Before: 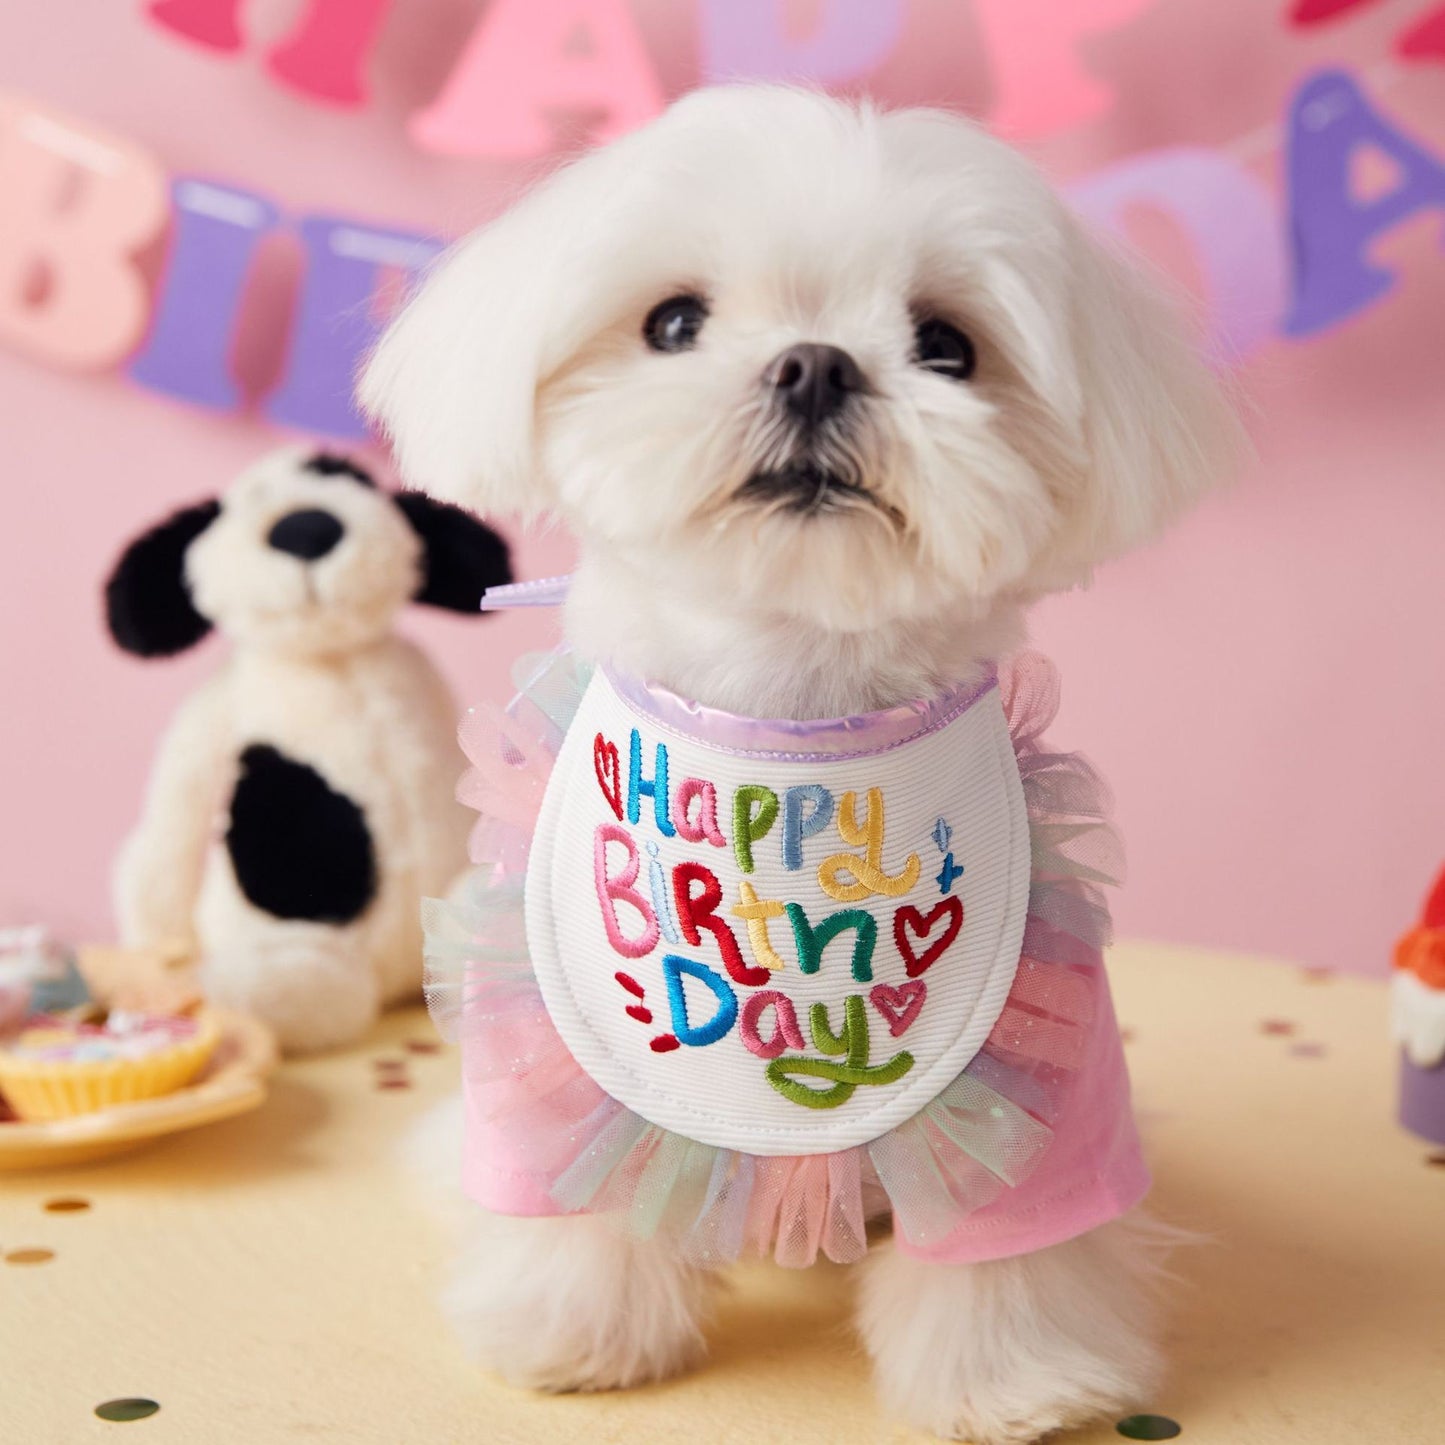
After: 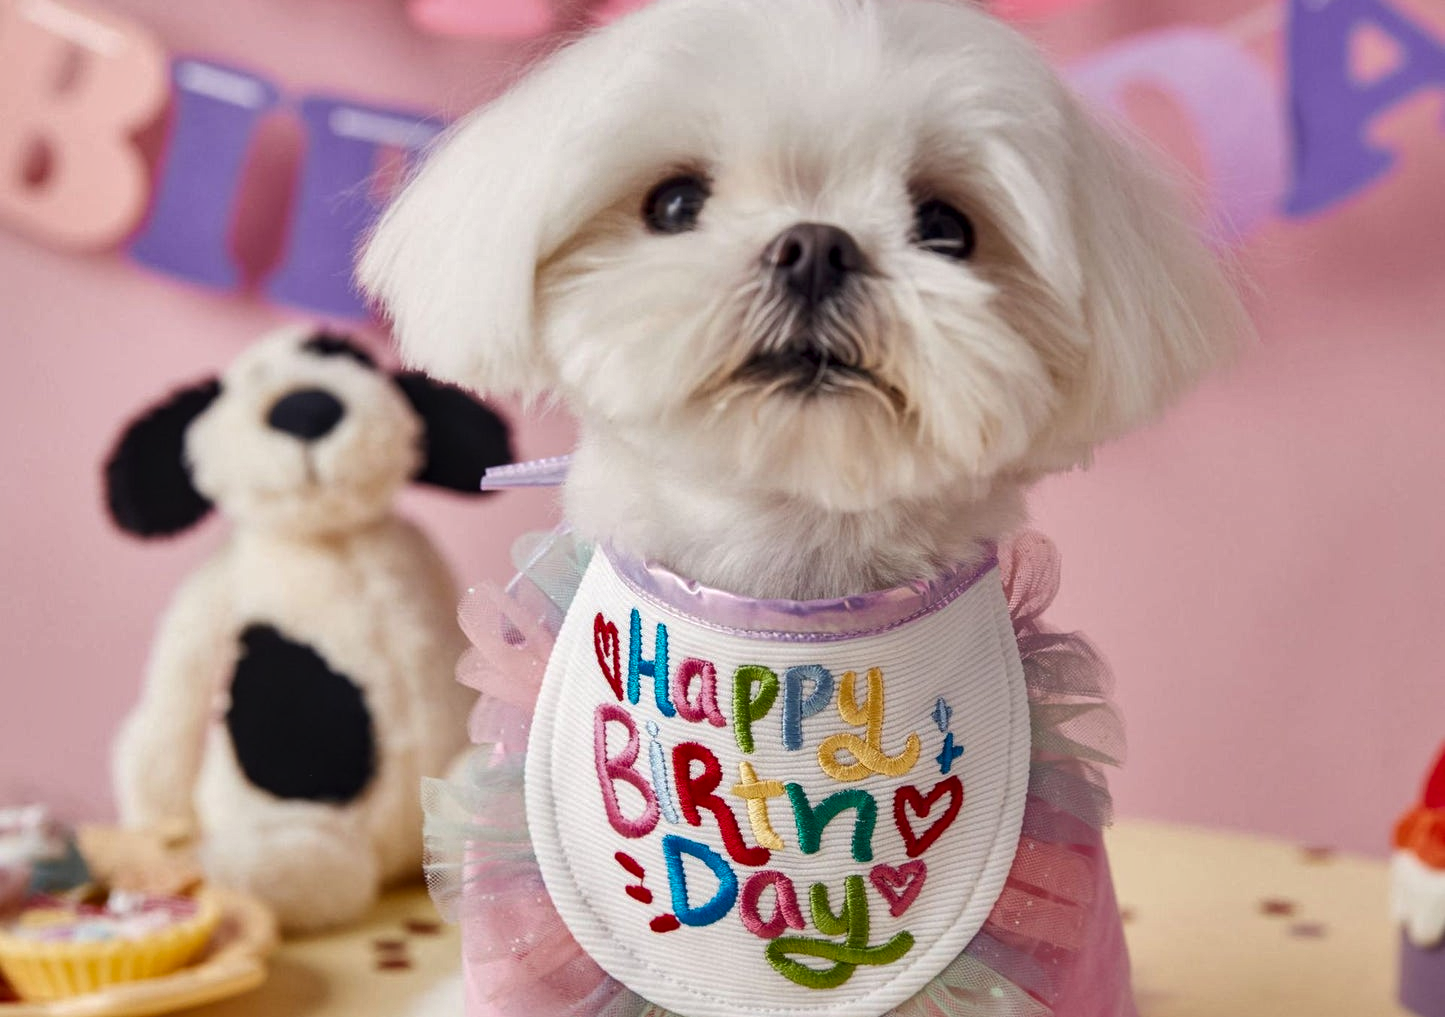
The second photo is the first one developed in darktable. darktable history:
crop and rotate: top 8.323%, bottom 21.264%
local contrast: on, module defaults
shadows and highlights: shadows 75.52, highlights -60.88, soften with gaussian
